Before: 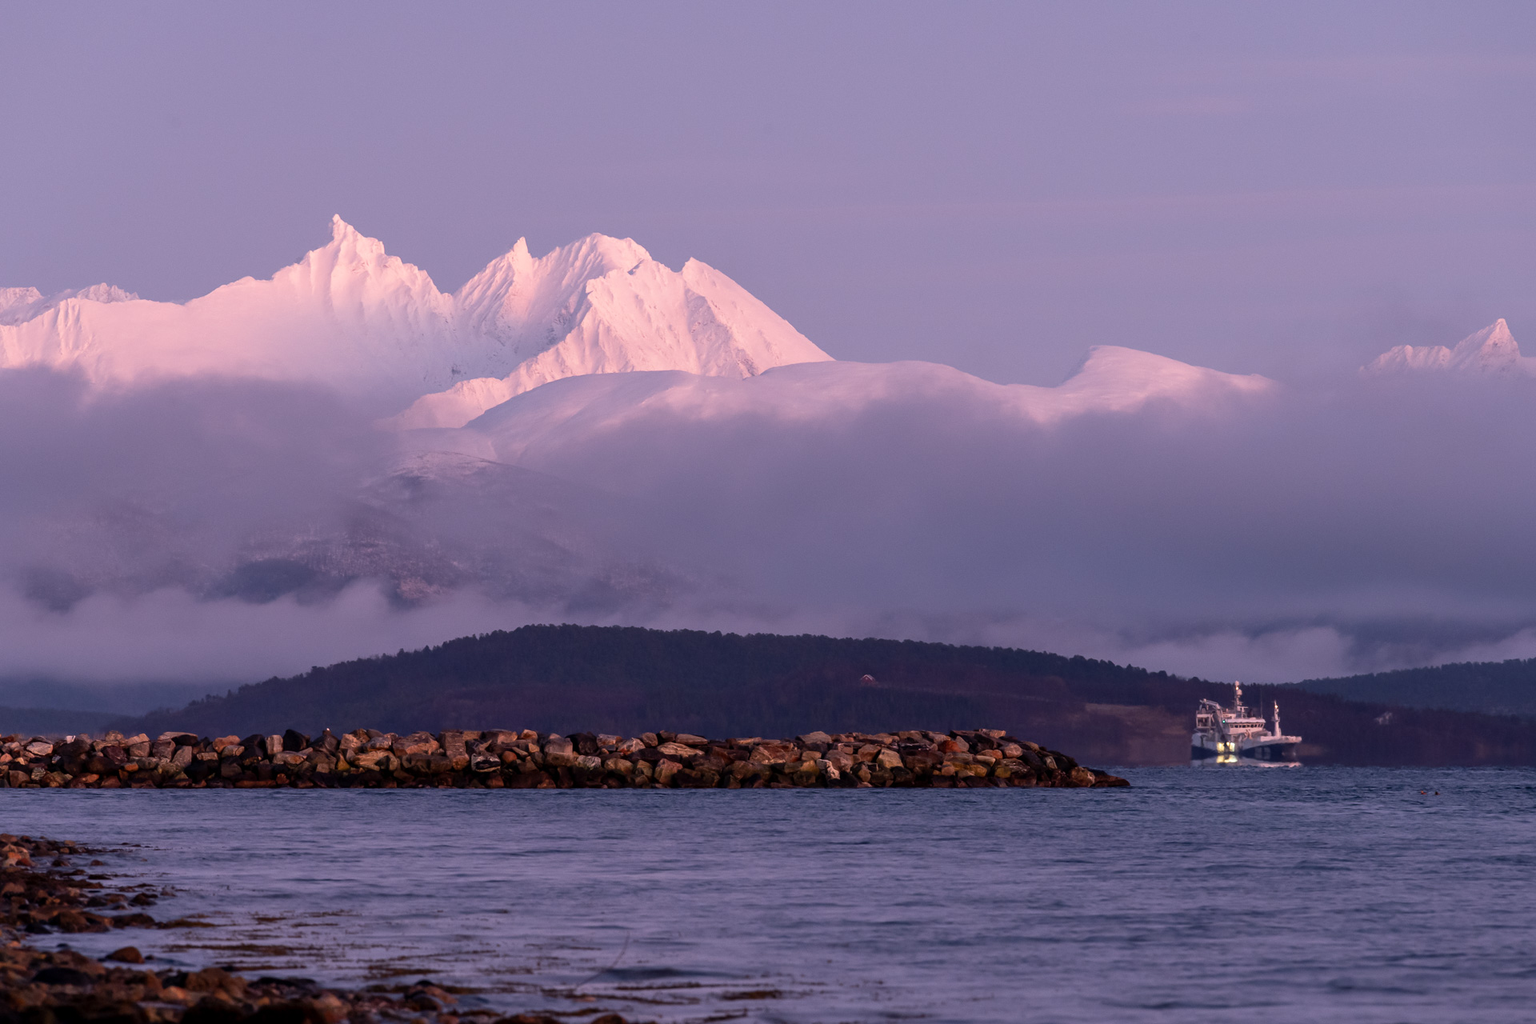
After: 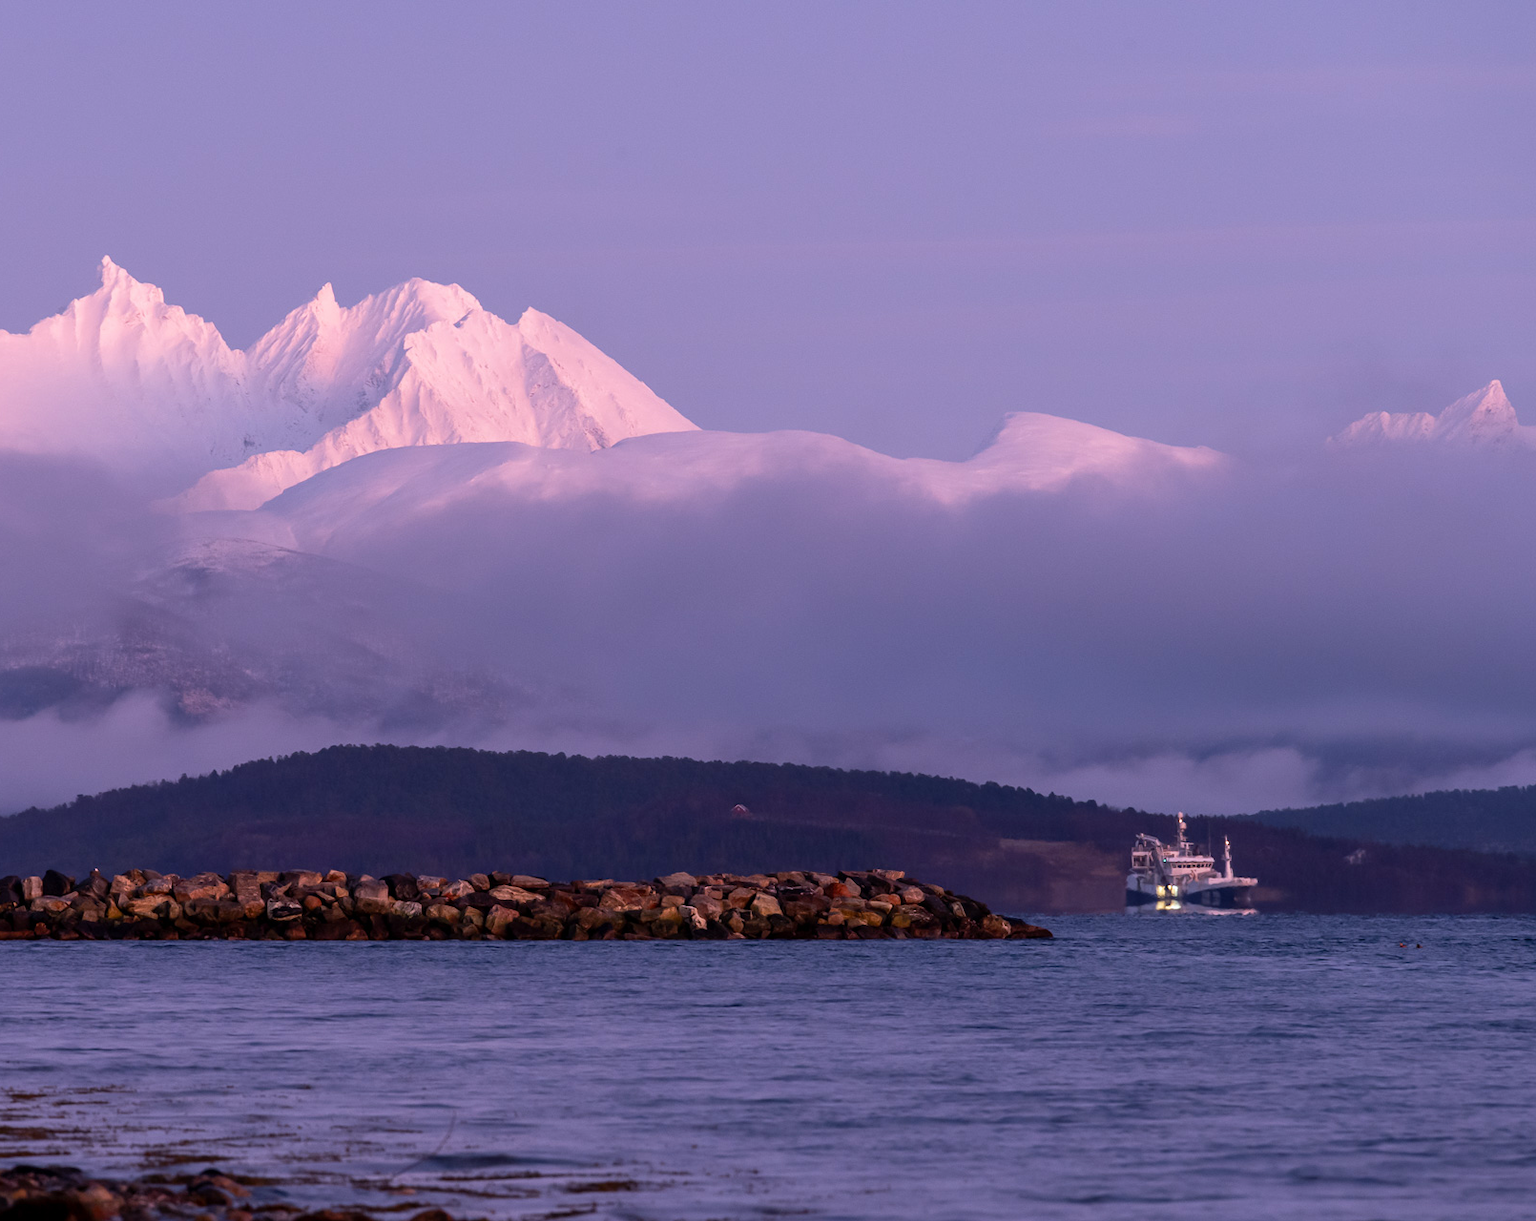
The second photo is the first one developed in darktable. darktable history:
white balance: red 0.984, blue 1.059
color correction: saturation 1.11
crop: left 16.145%
